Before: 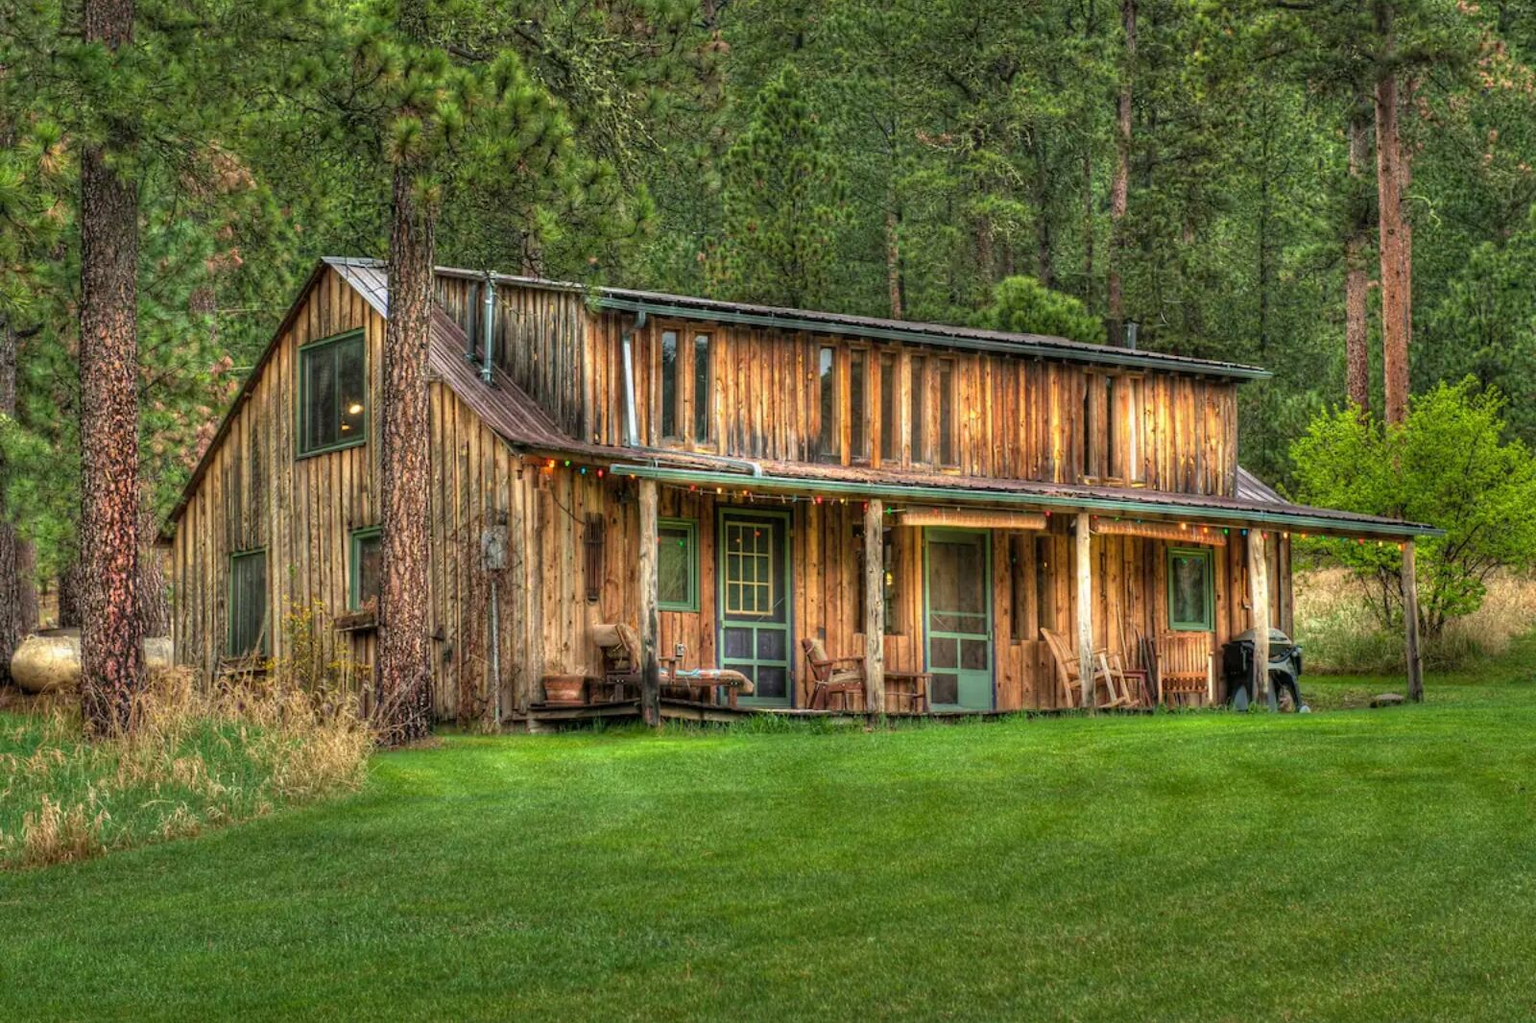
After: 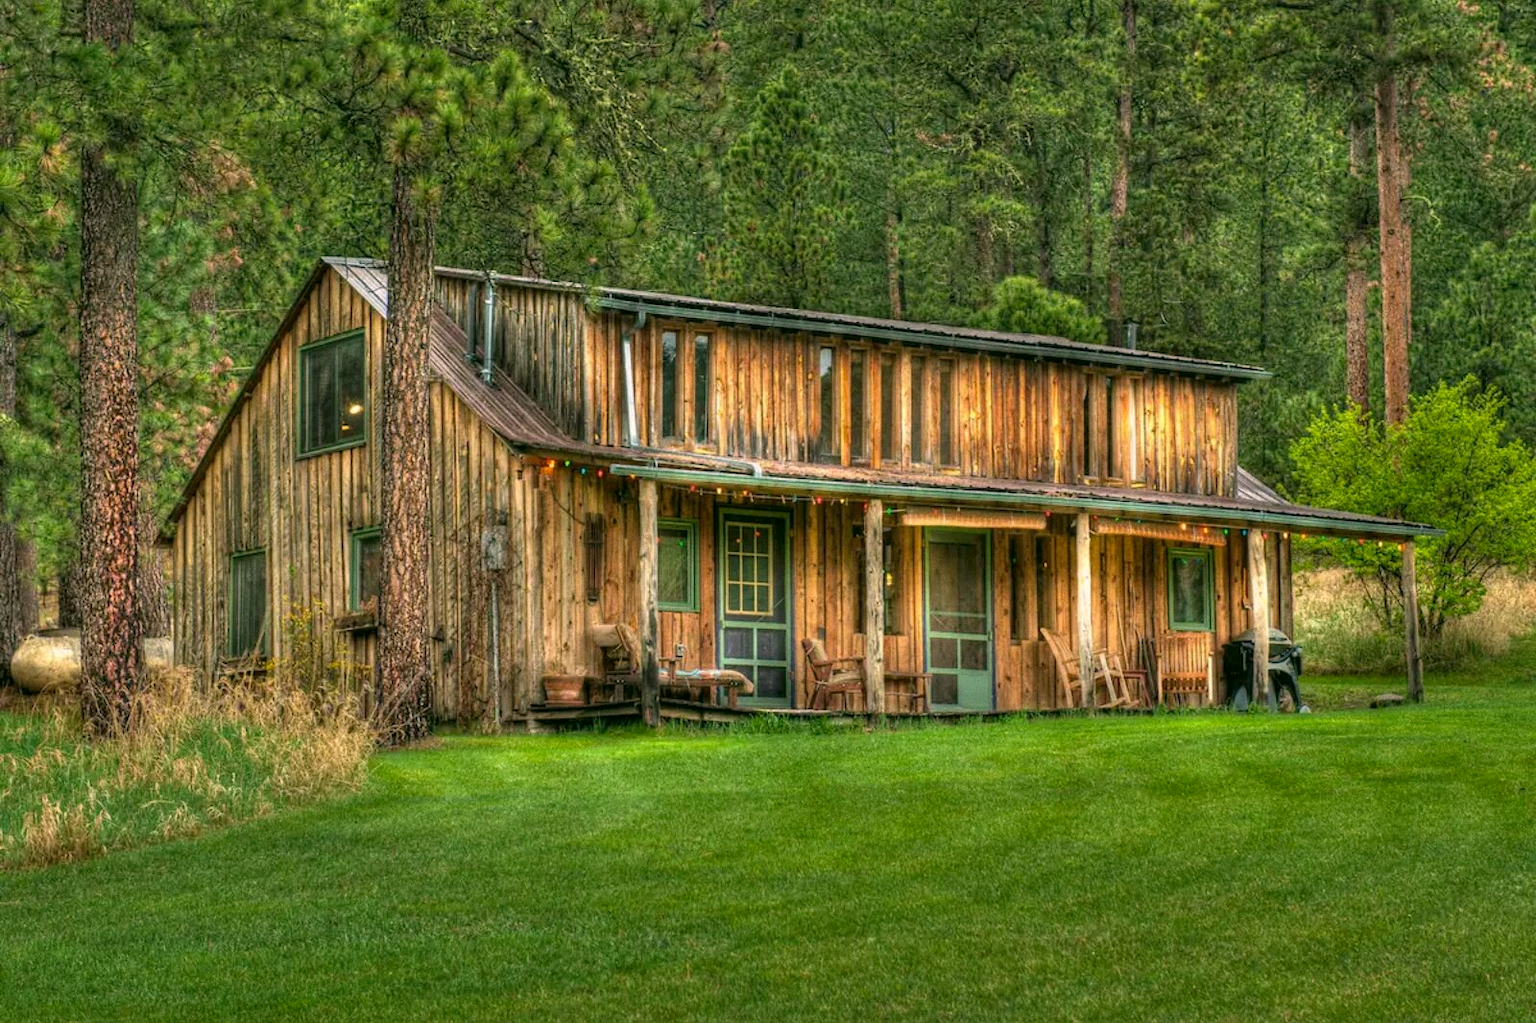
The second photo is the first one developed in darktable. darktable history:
grain: coarseness 0.09 ISO, strength 16.61%
color correction: highlights a* 4.02, highlights b* 4.98, shadows a* -7.55, shadows b* 4.98
